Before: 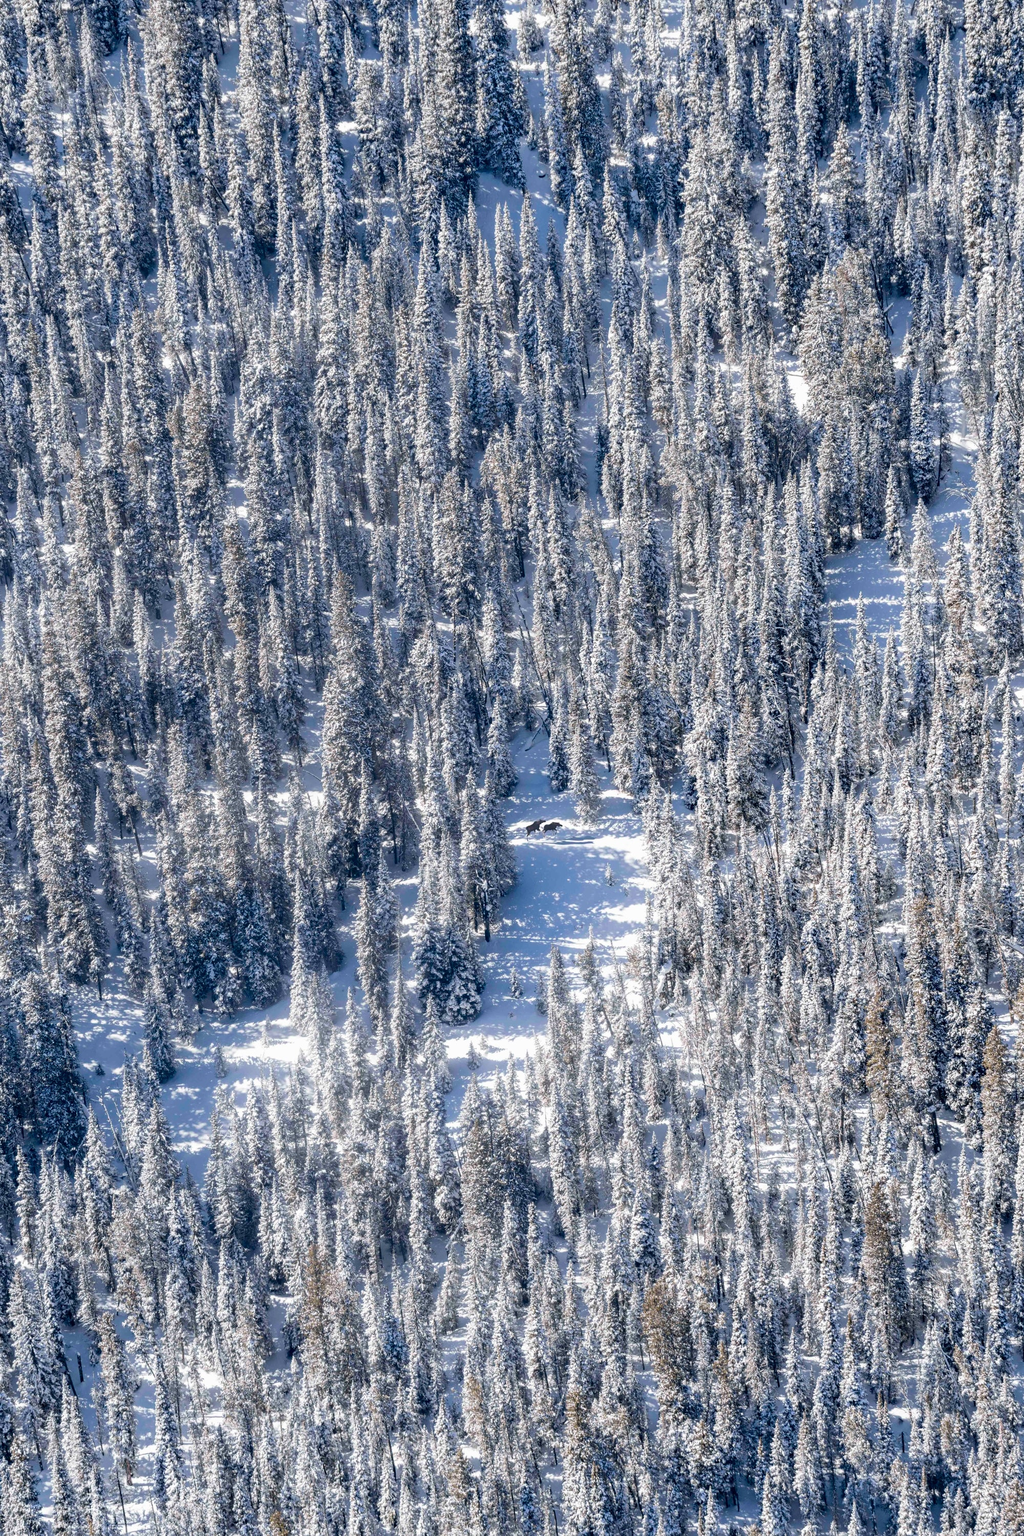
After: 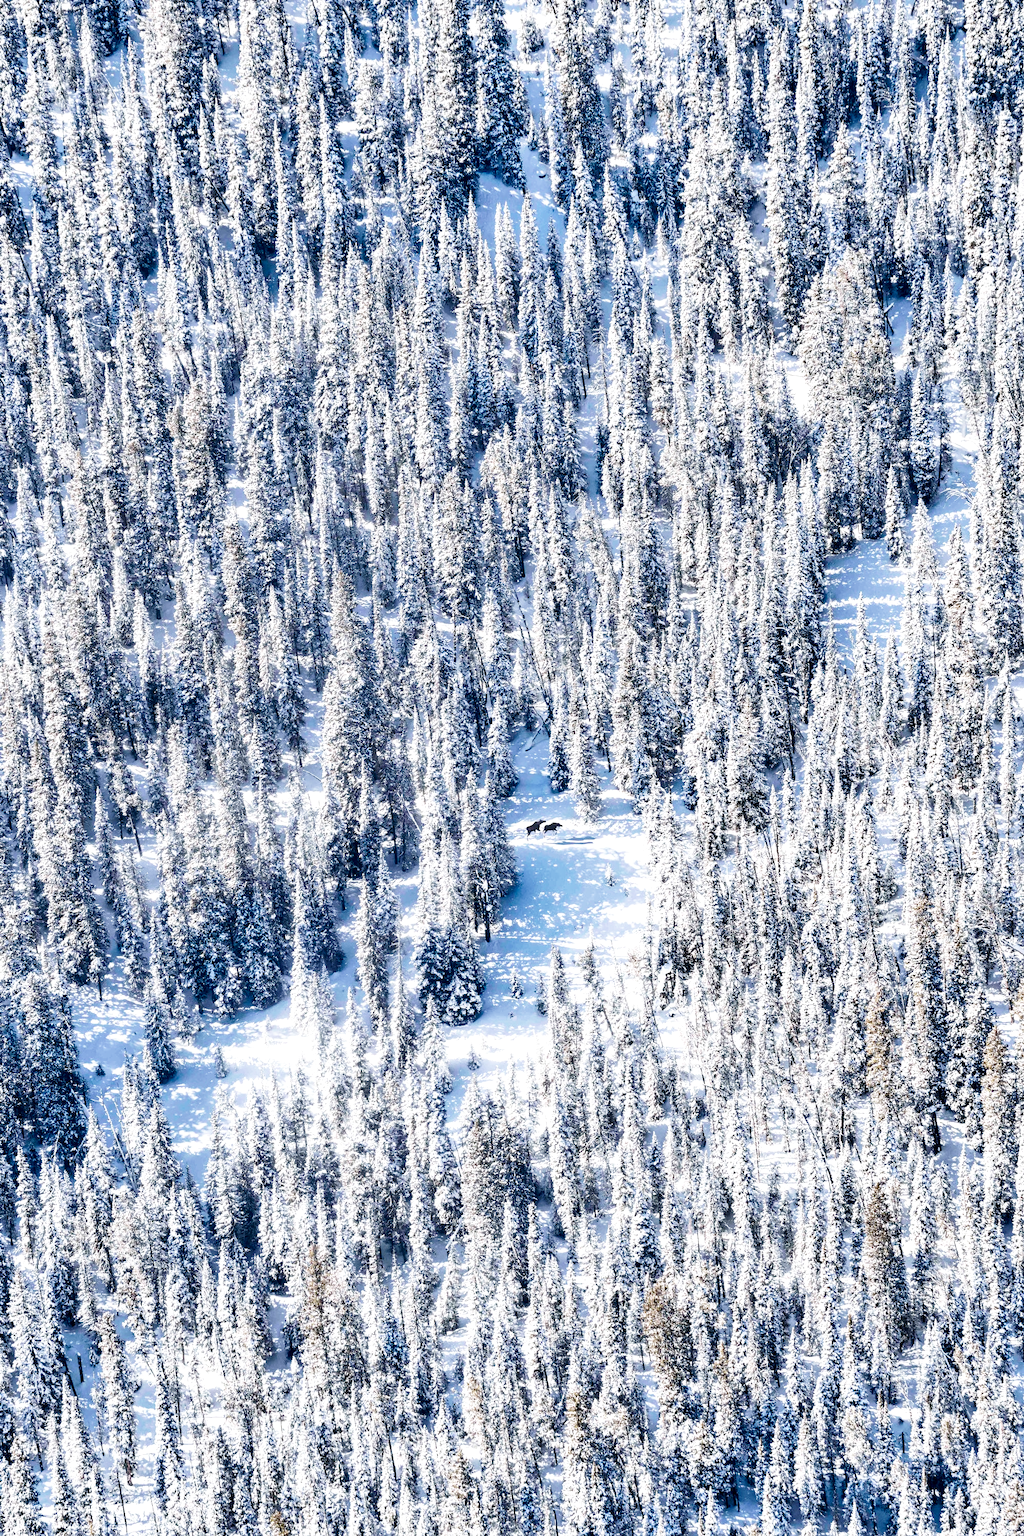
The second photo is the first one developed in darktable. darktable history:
shadows and highlights: soften with gaussian
base curve: curves: ch0 [(0, 0) (0.005, 0.002) (0.15, 0.3) (0.4, 0.7) (0.75, 0.95) (1, 1)], preserve colors none
tone equalizer: -8 EV -0.75 EV, -7 EV -0.71 EV, -6 EV -0.574 EV, -5 EV -0.381 EV, -3 EV 0.387 EV, -2 EV 0.6 EV, -1 EV 0.69 EV, +0 EV 0.75 EV, edges refinement/feathering 500, mask exposure compensation -1.57 EV, preserve details no
